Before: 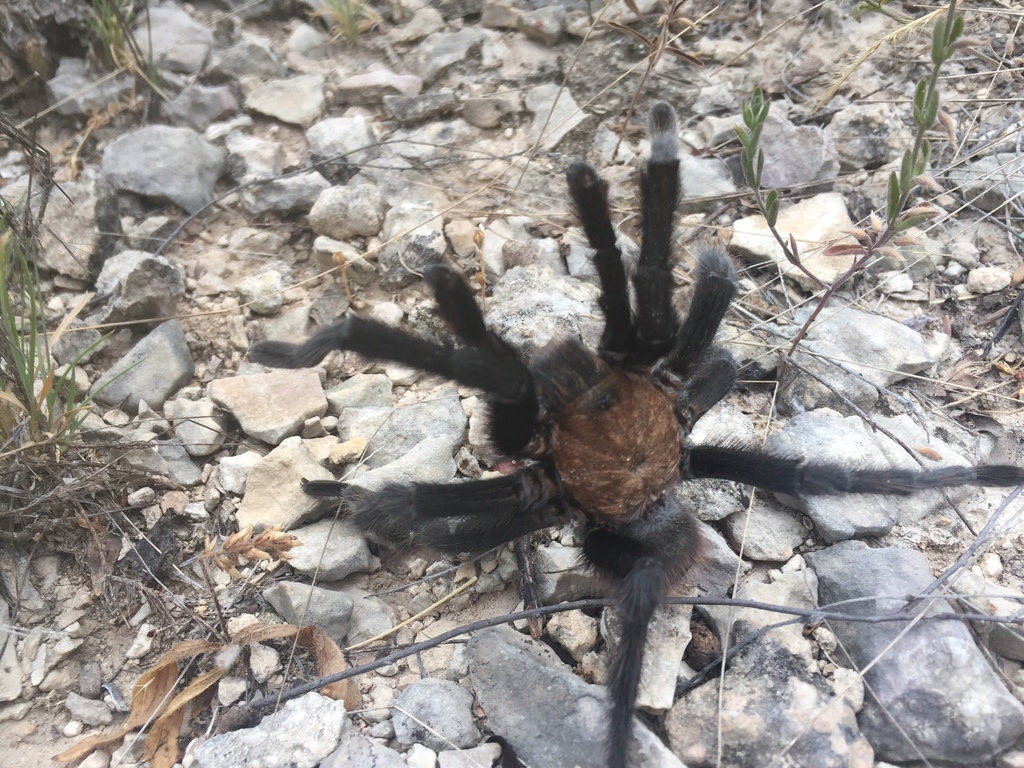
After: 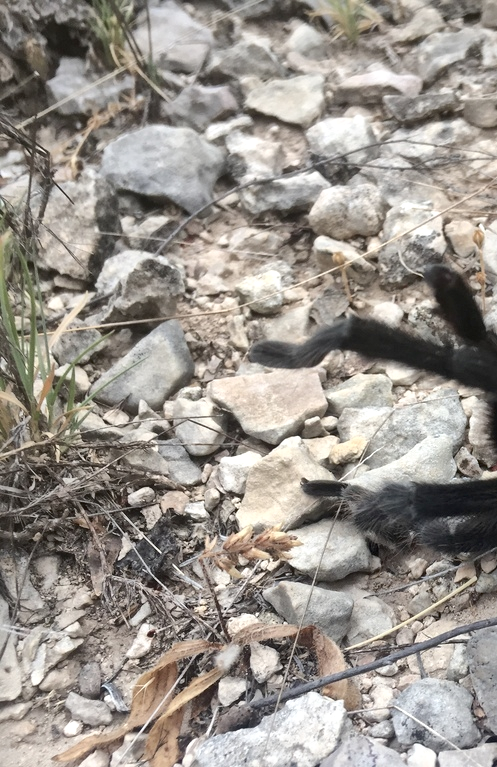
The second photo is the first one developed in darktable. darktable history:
local contrast: mode bilateral grid, contrast 19, coarseness 18, detail 163%, midtone range 0.2
crop and rotate: left 0.001%, top 0%, right 51.37%
shadows and highlights: highlights color adjustment 0.375%
tone curve: curves: ch0 [(0, 0) (0.003, 0.003) (0.011, 0.005) (0.025, 0.008) (0.044, 0.012) (0.069, 0.02) (0.1, 0.031) (0.136, 0.047) (0.177, 0.088) (0.224, 0.141) (0.277, 0.222) (0.335, 0.32) (0.399, 0.422) (0.468, 0.523) (0.543, 0.623) (0.623, 0.716) (0.709, 0.796) (0.801, 0.878) (0.898, 0.957) (1, 1)], color space Lab, independent channels, preserve colors none
exposure: exposure -0.155 EV, compensate exposure bias true, compensate highlight preservation false
